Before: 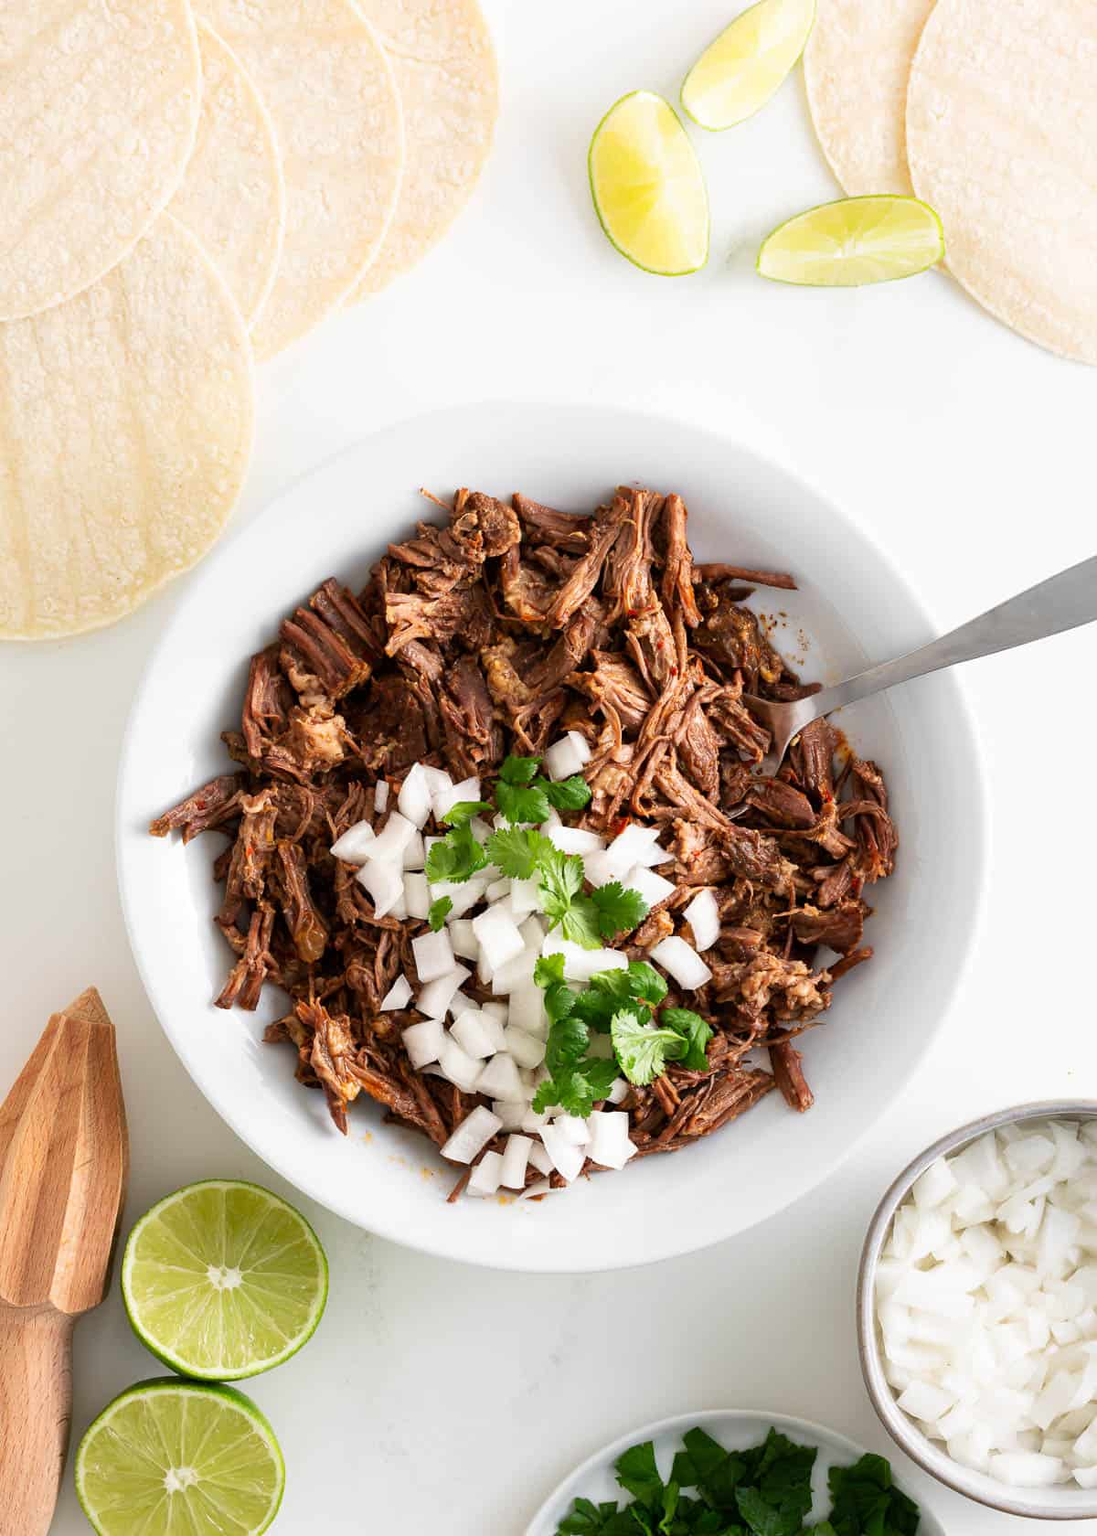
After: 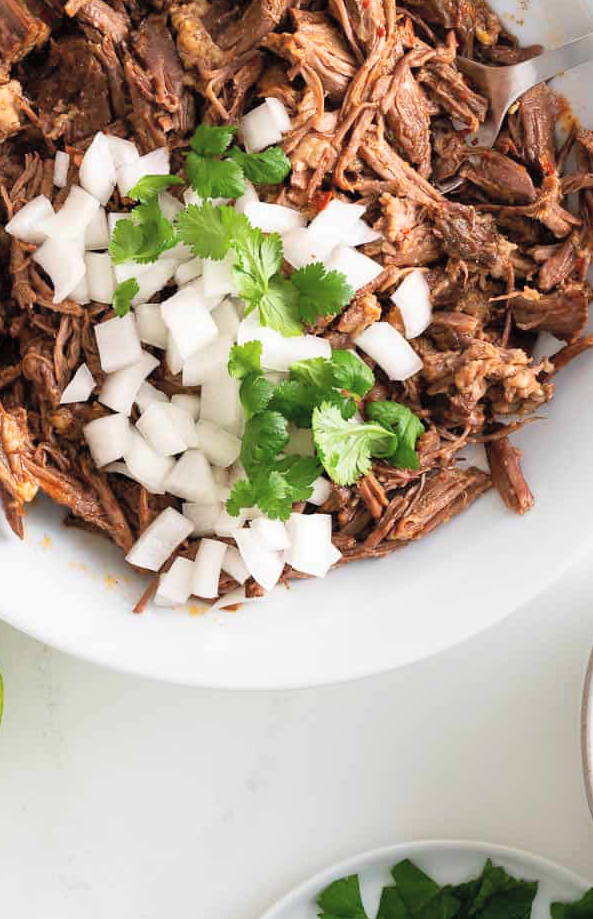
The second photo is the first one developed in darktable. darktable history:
contrast brightness saturation: brightness 0.15
crop: left 29.672%, top 41.786%, right 20.851%, bottom 3.487%
